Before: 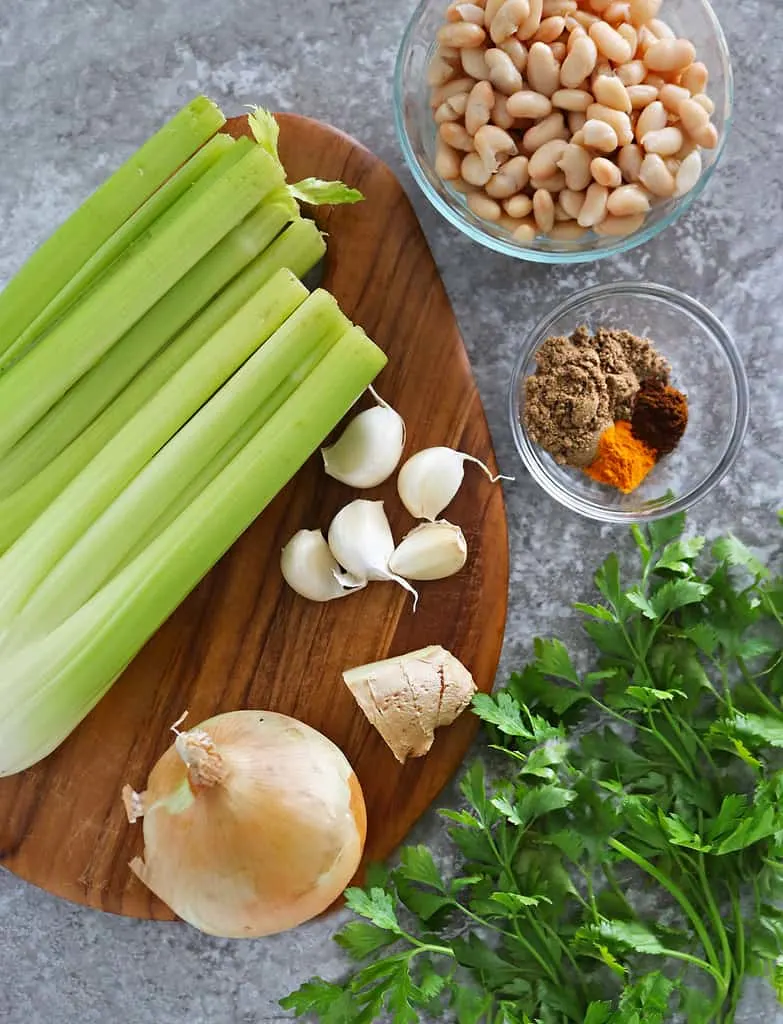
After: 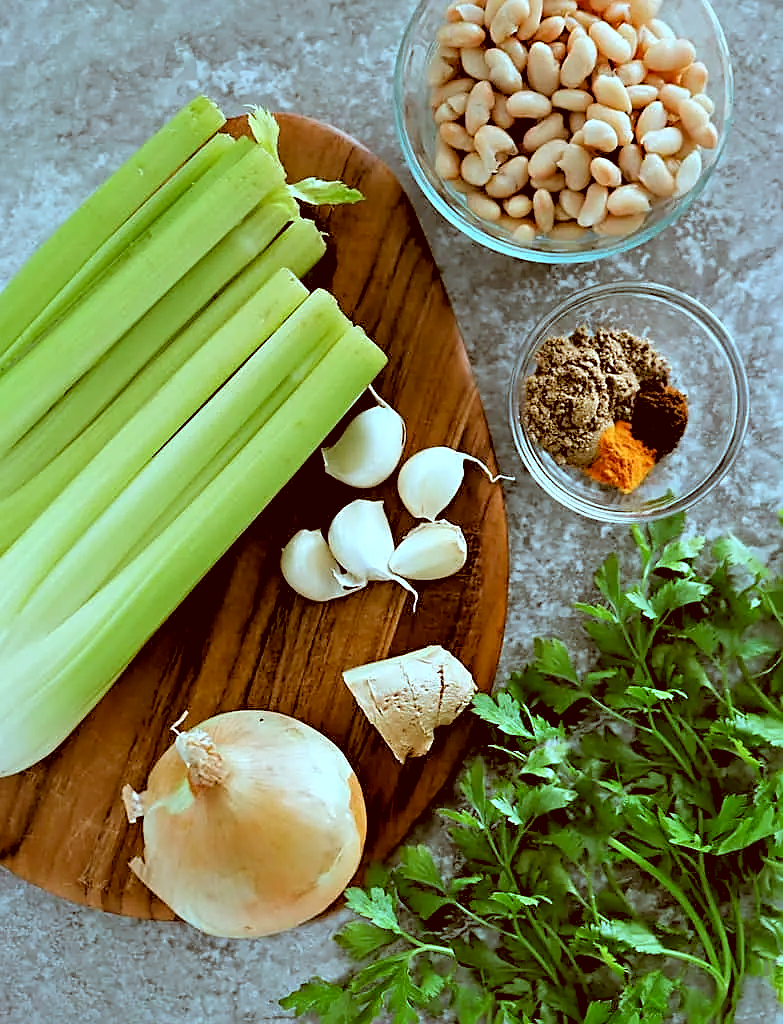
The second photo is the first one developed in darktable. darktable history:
sharpen: on, module defaults
rgb levels: levels [[0.029, 0.461, 0.922], [0, 0.5, 1], [0, 0.5, 1]]
color correction: highlights a* -14.62, highlights b* -16.22, shadows a* 10.12, shadows b* 29.4
